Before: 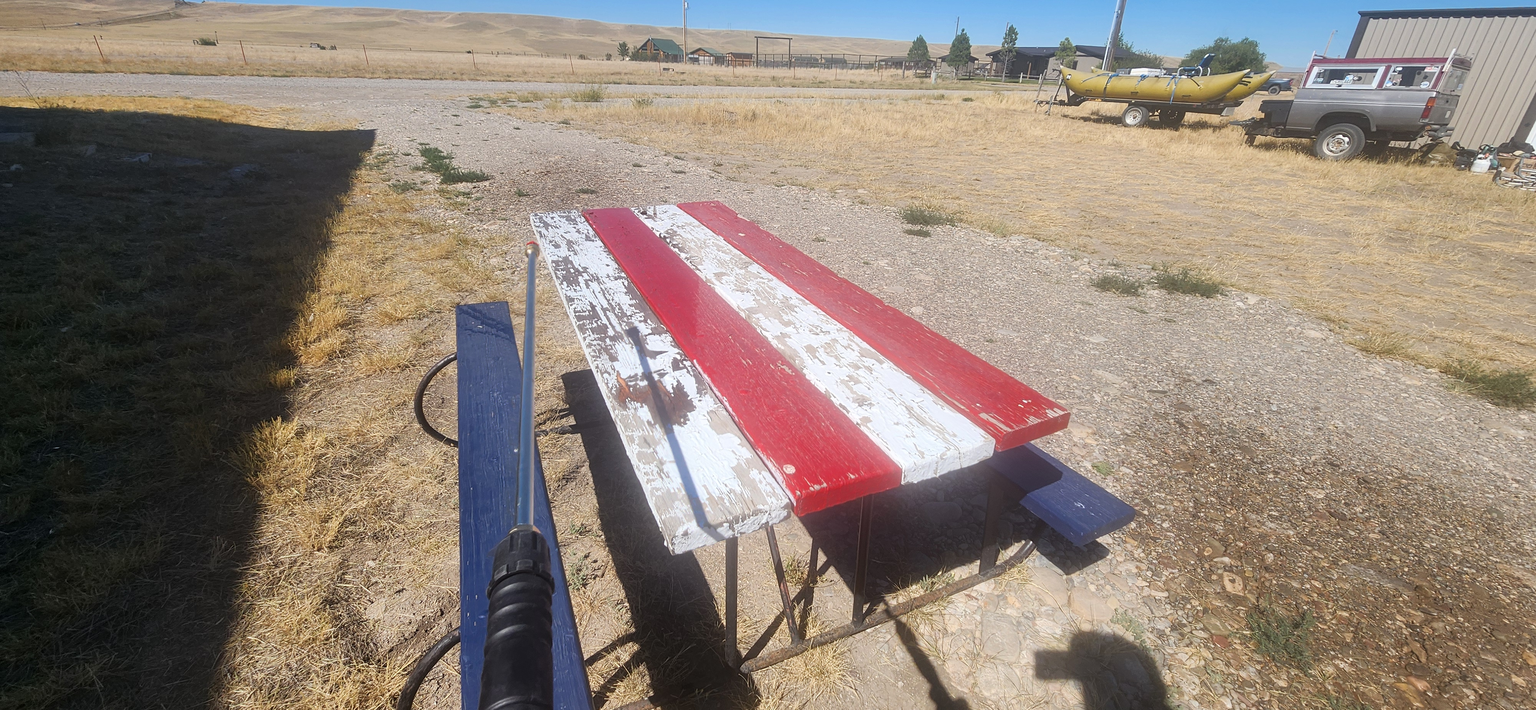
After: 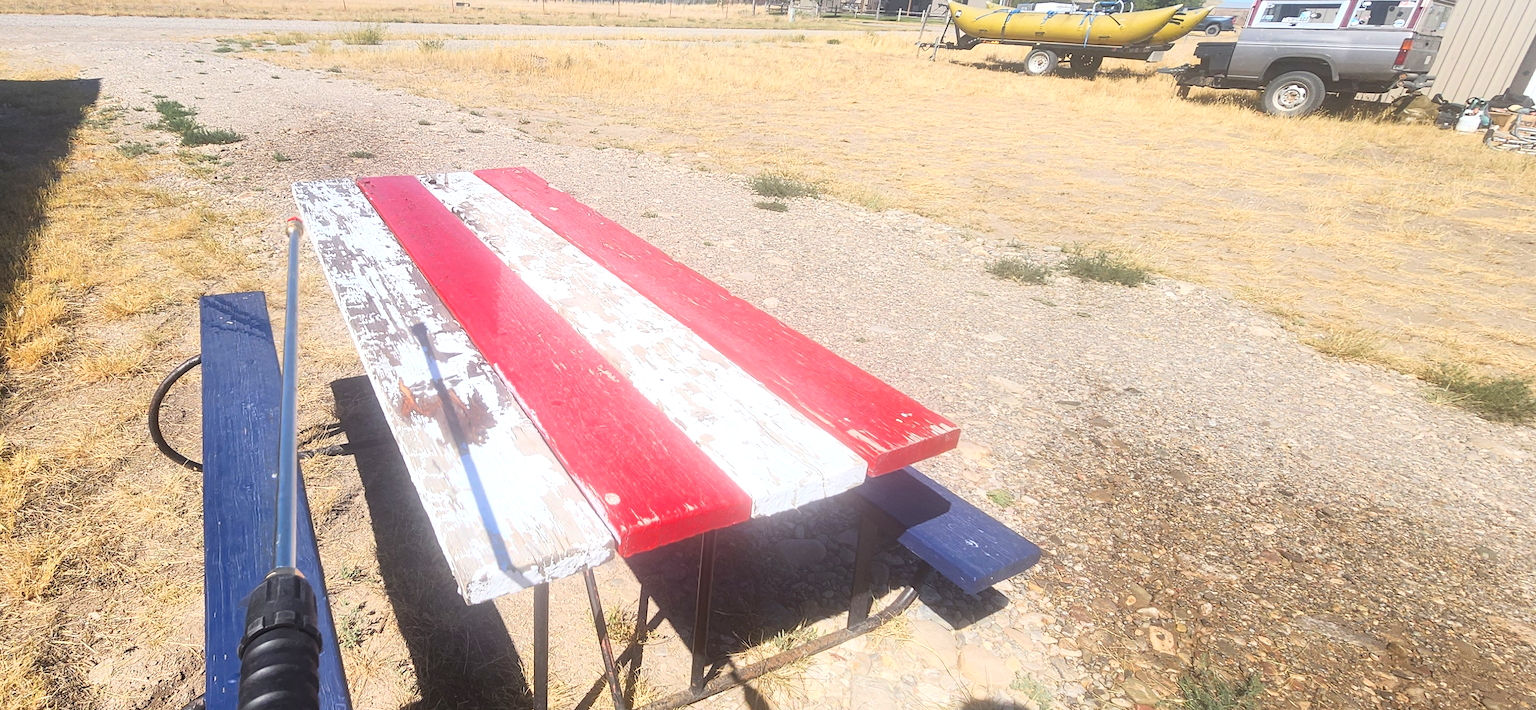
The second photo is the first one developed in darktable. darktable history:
contrast brightness saturation: contrast 0.204, brightness 0.168, saturation 0.217
exposure: exposure 0.297 EV, compensate highlight preservation false
crop: left 19.199%, top 9.354%, right 0%, bottom 9.69%
